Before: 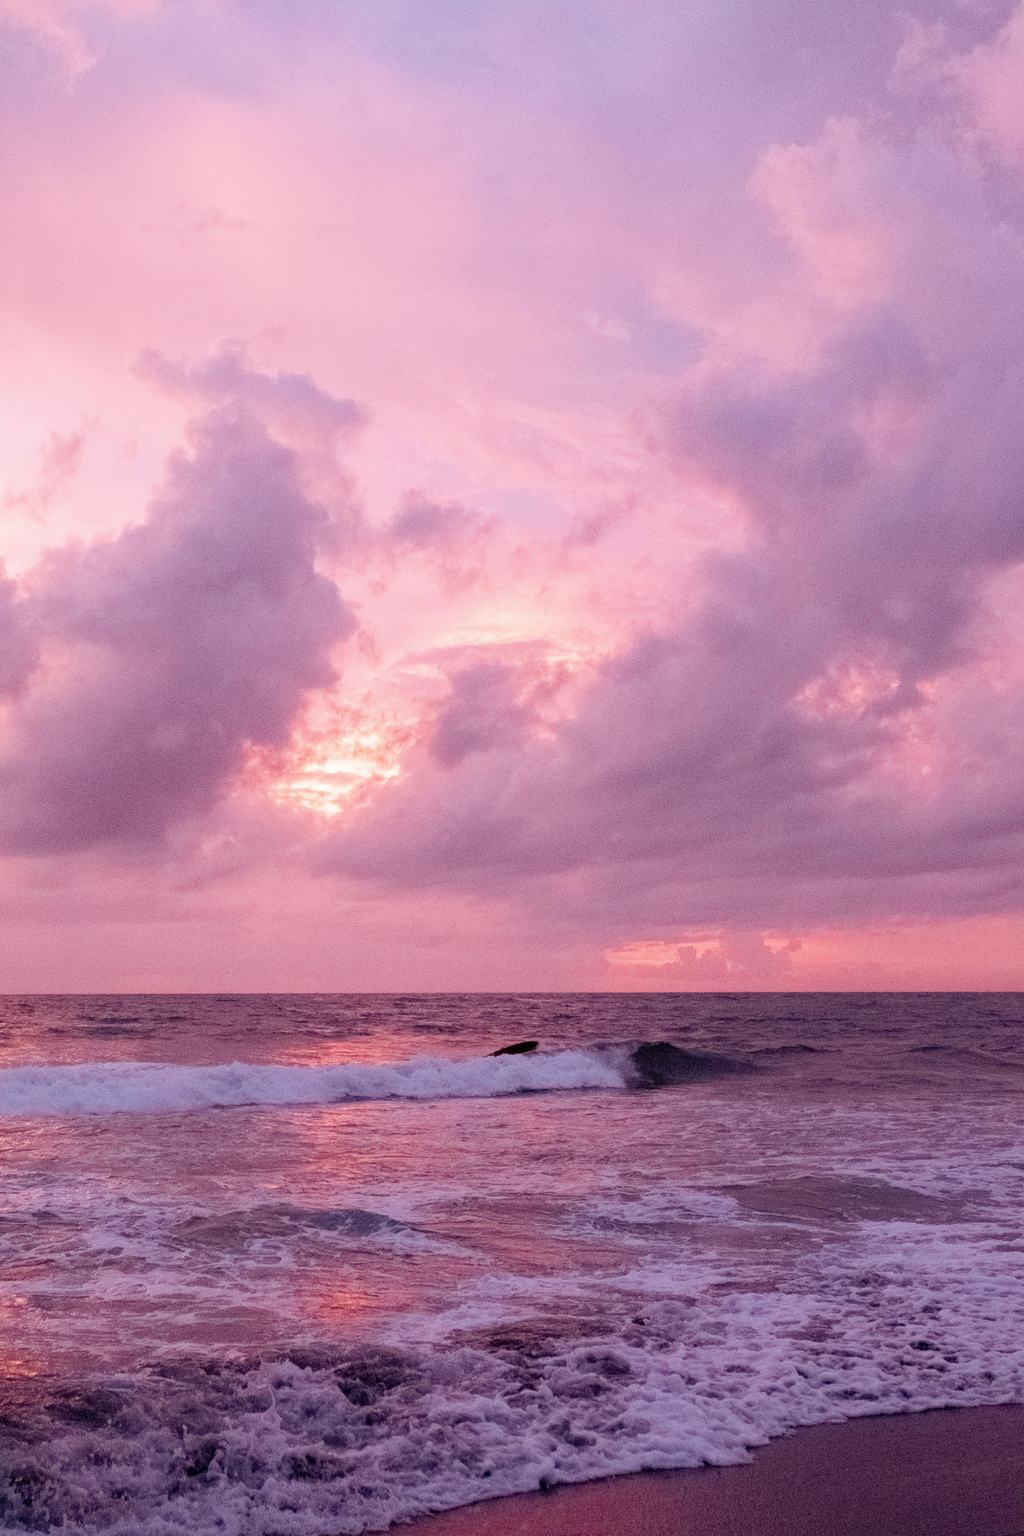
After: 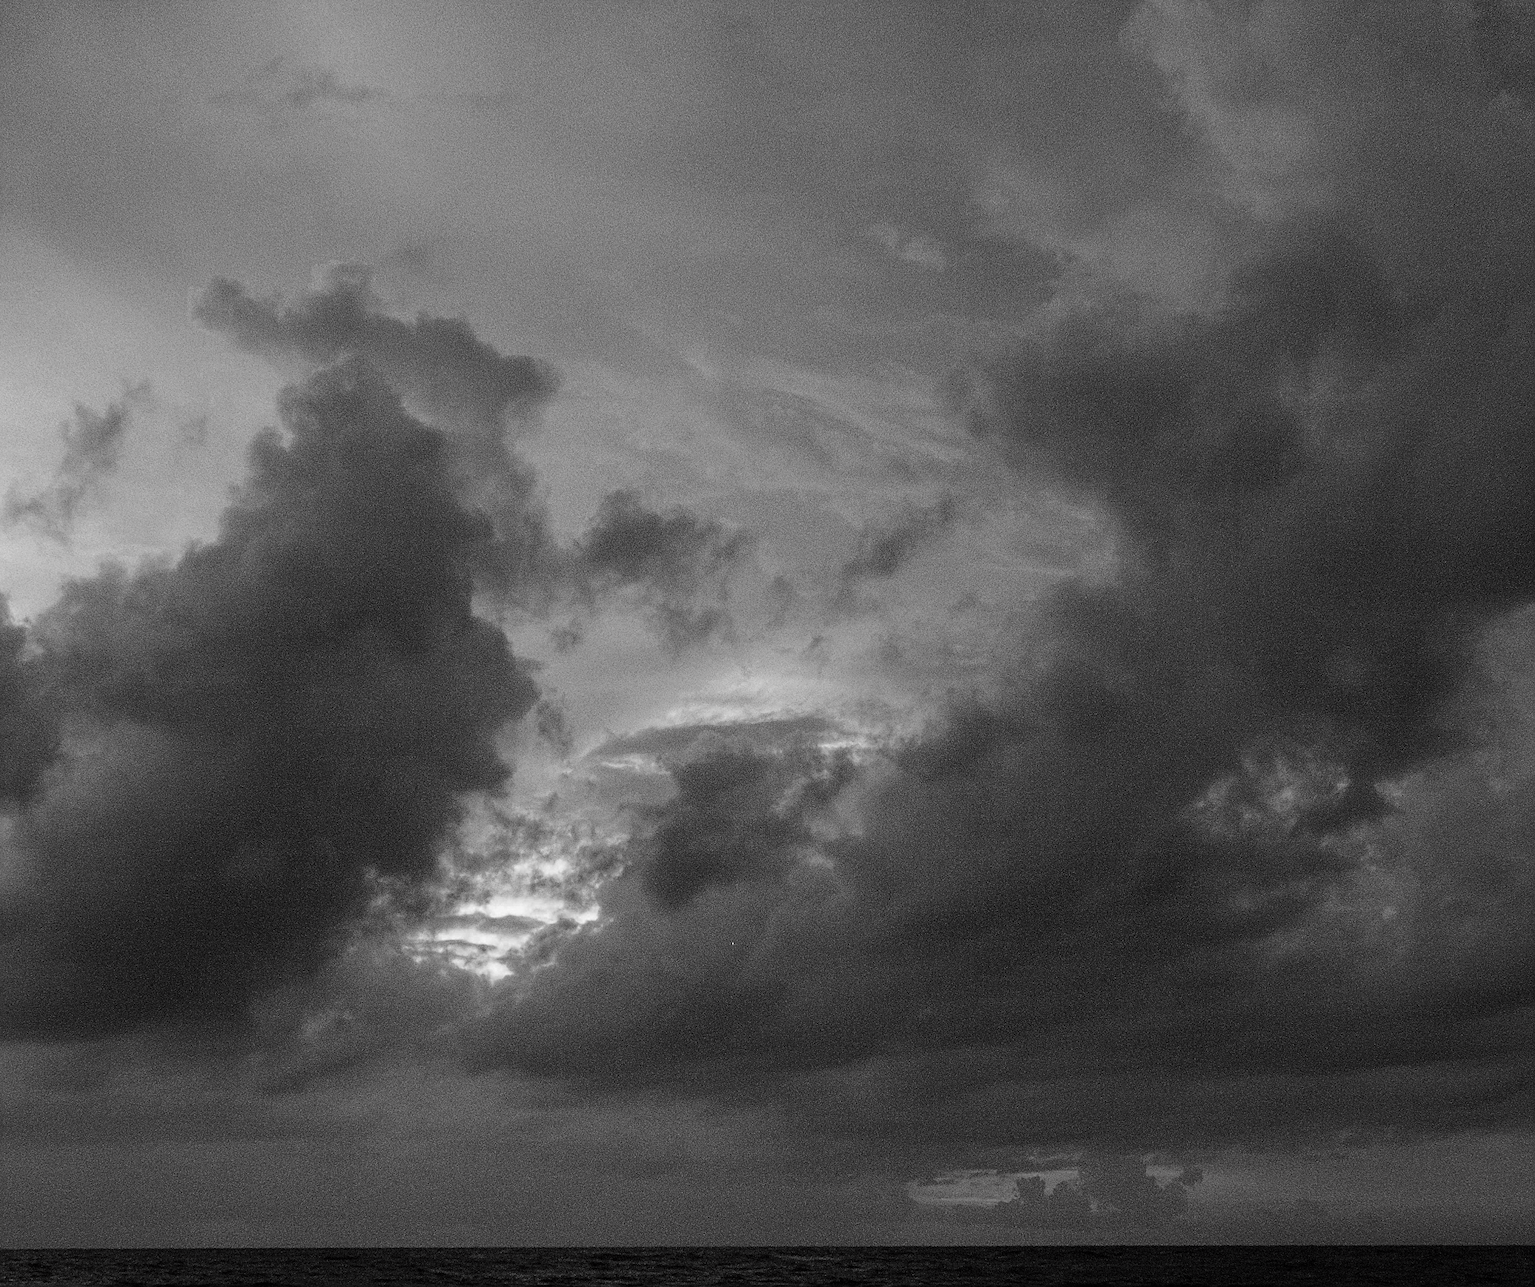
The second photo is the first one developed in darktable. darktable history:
crop and rotate: top 10.554%, bottom 33.577%
contrast brightness saturation: contrast 0.024, brightness -0.993, saturation -0.987
sharpen: on, module defaults
